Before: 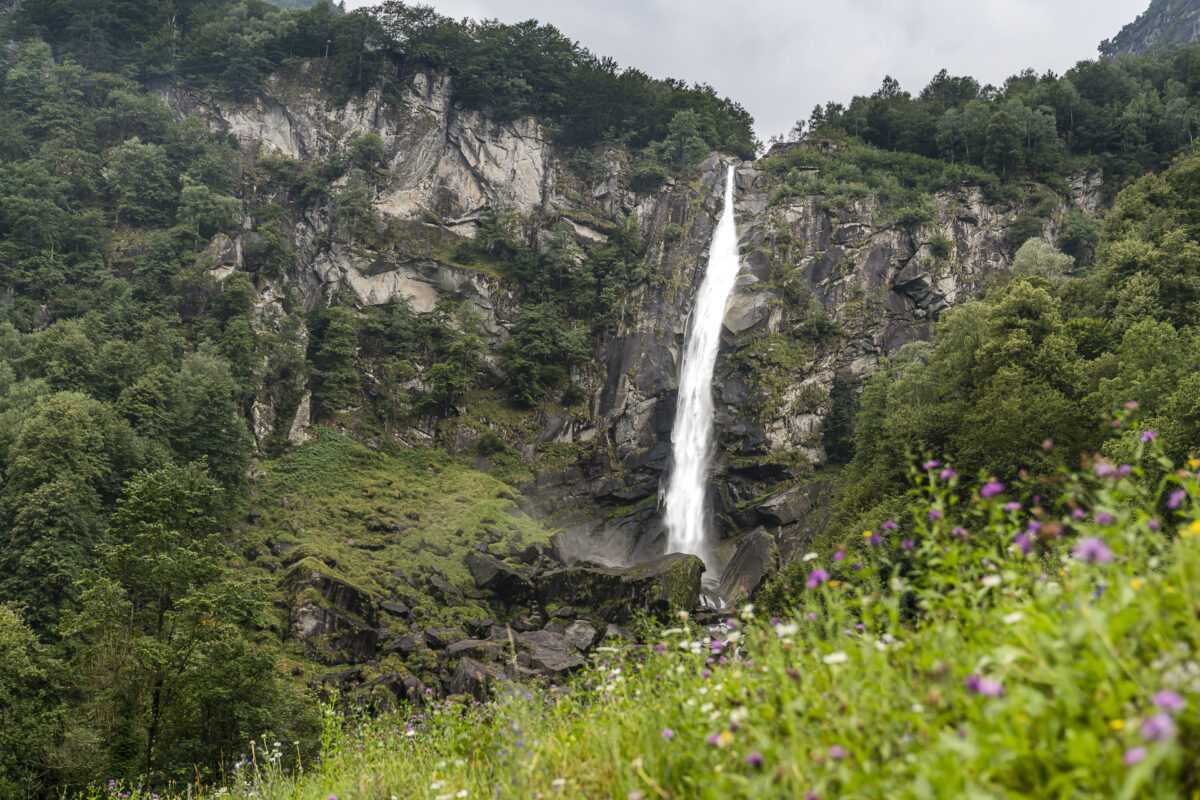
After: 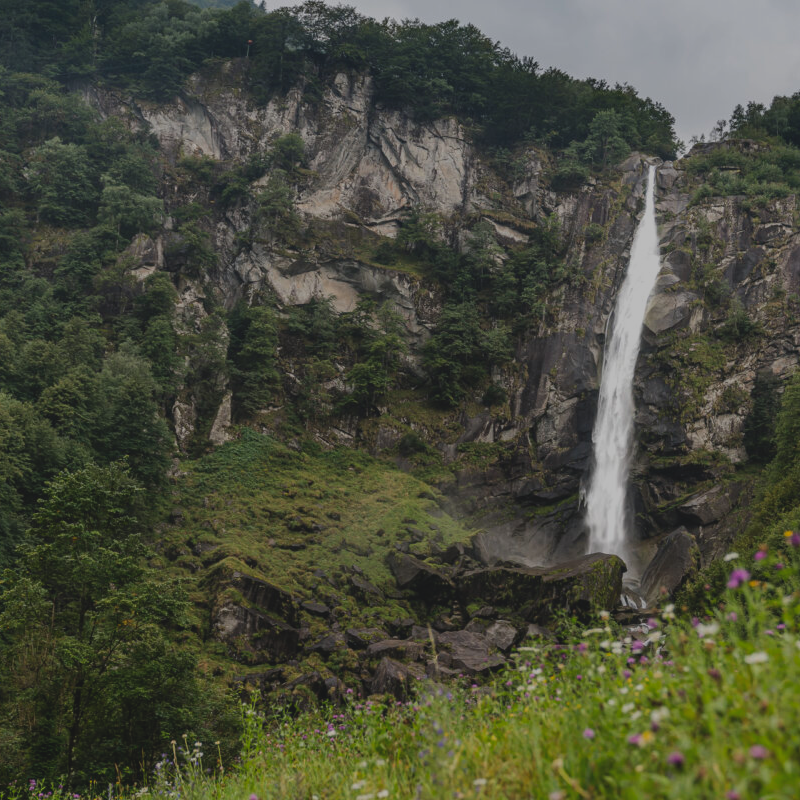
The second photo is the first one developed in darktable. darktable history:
exposure: black level correction -0.016, exposure -1.018 EV, compensate highlight preservation false
crop and rotate: left 6.617%, right 26.717%
